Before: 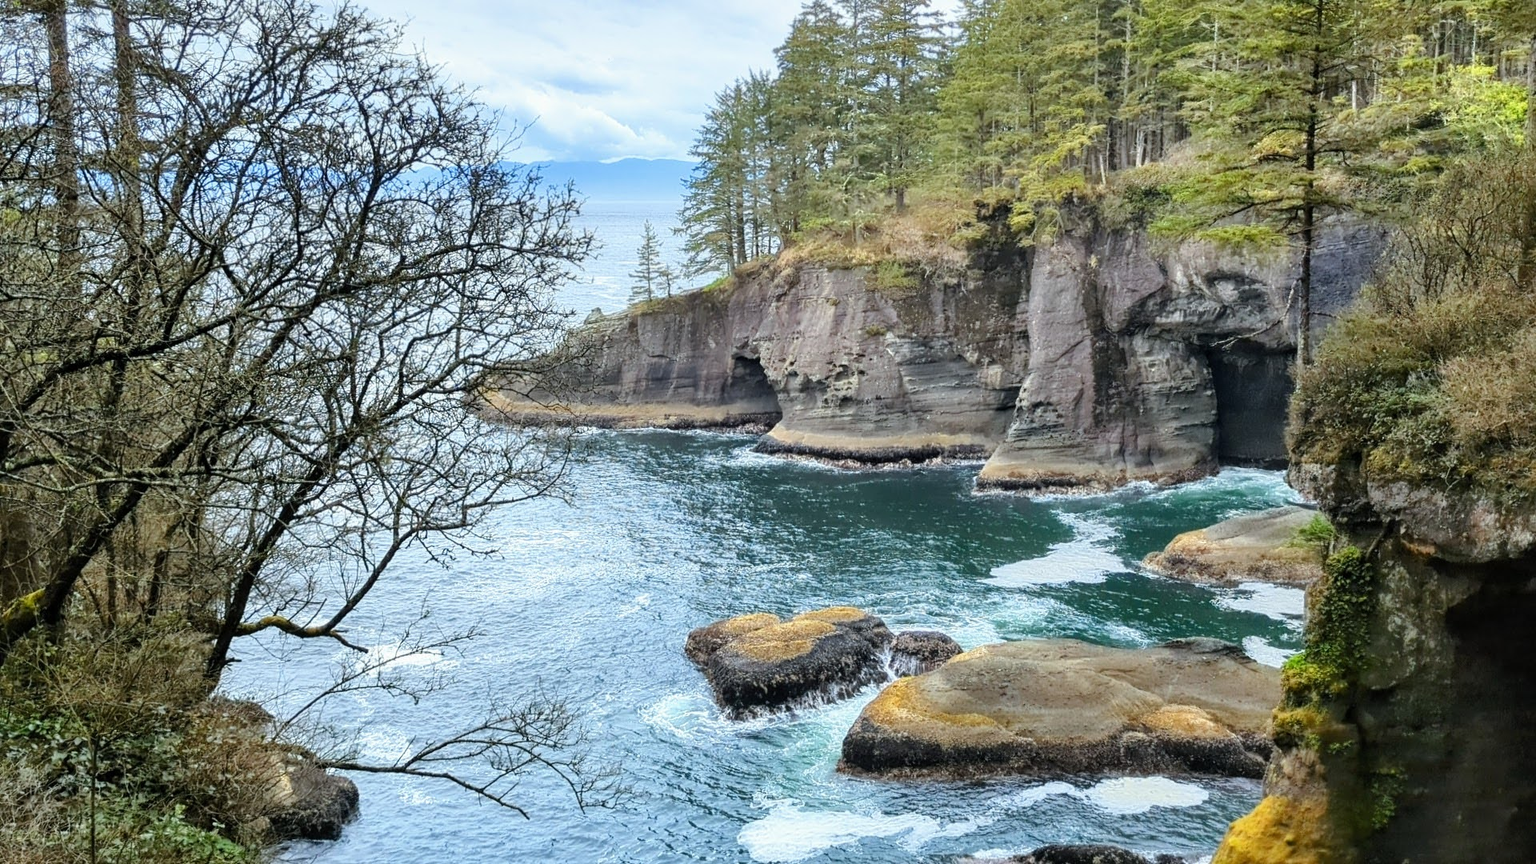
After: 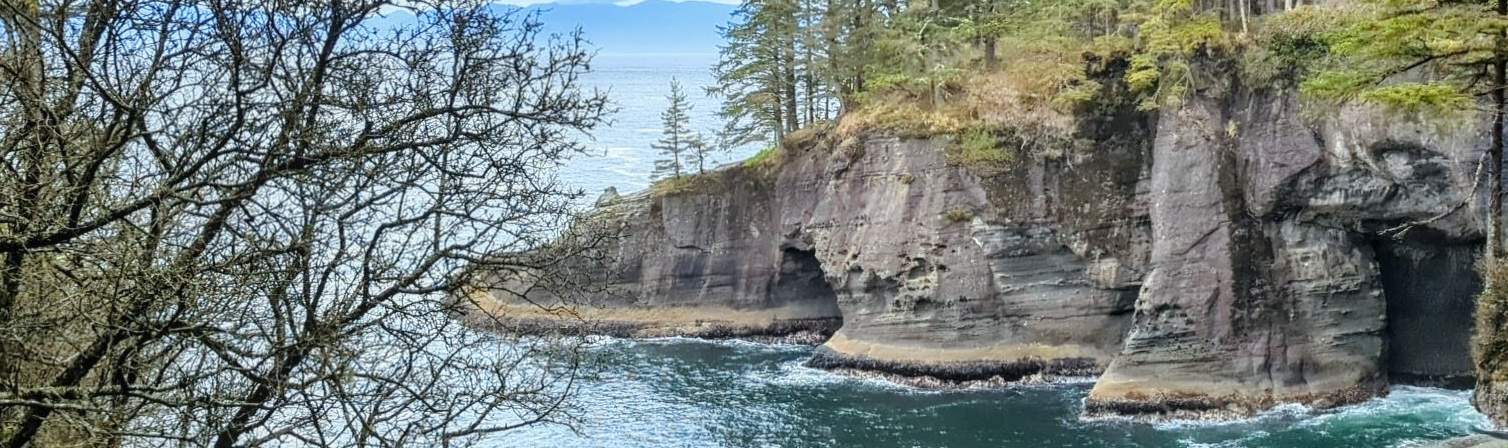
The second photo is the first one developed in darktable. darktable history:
local contrast: detail 110%
exposure: compensate highlight preservation false
crop: left 7.036%, top 18.398%, right 14.379%, bottom 40.043%
